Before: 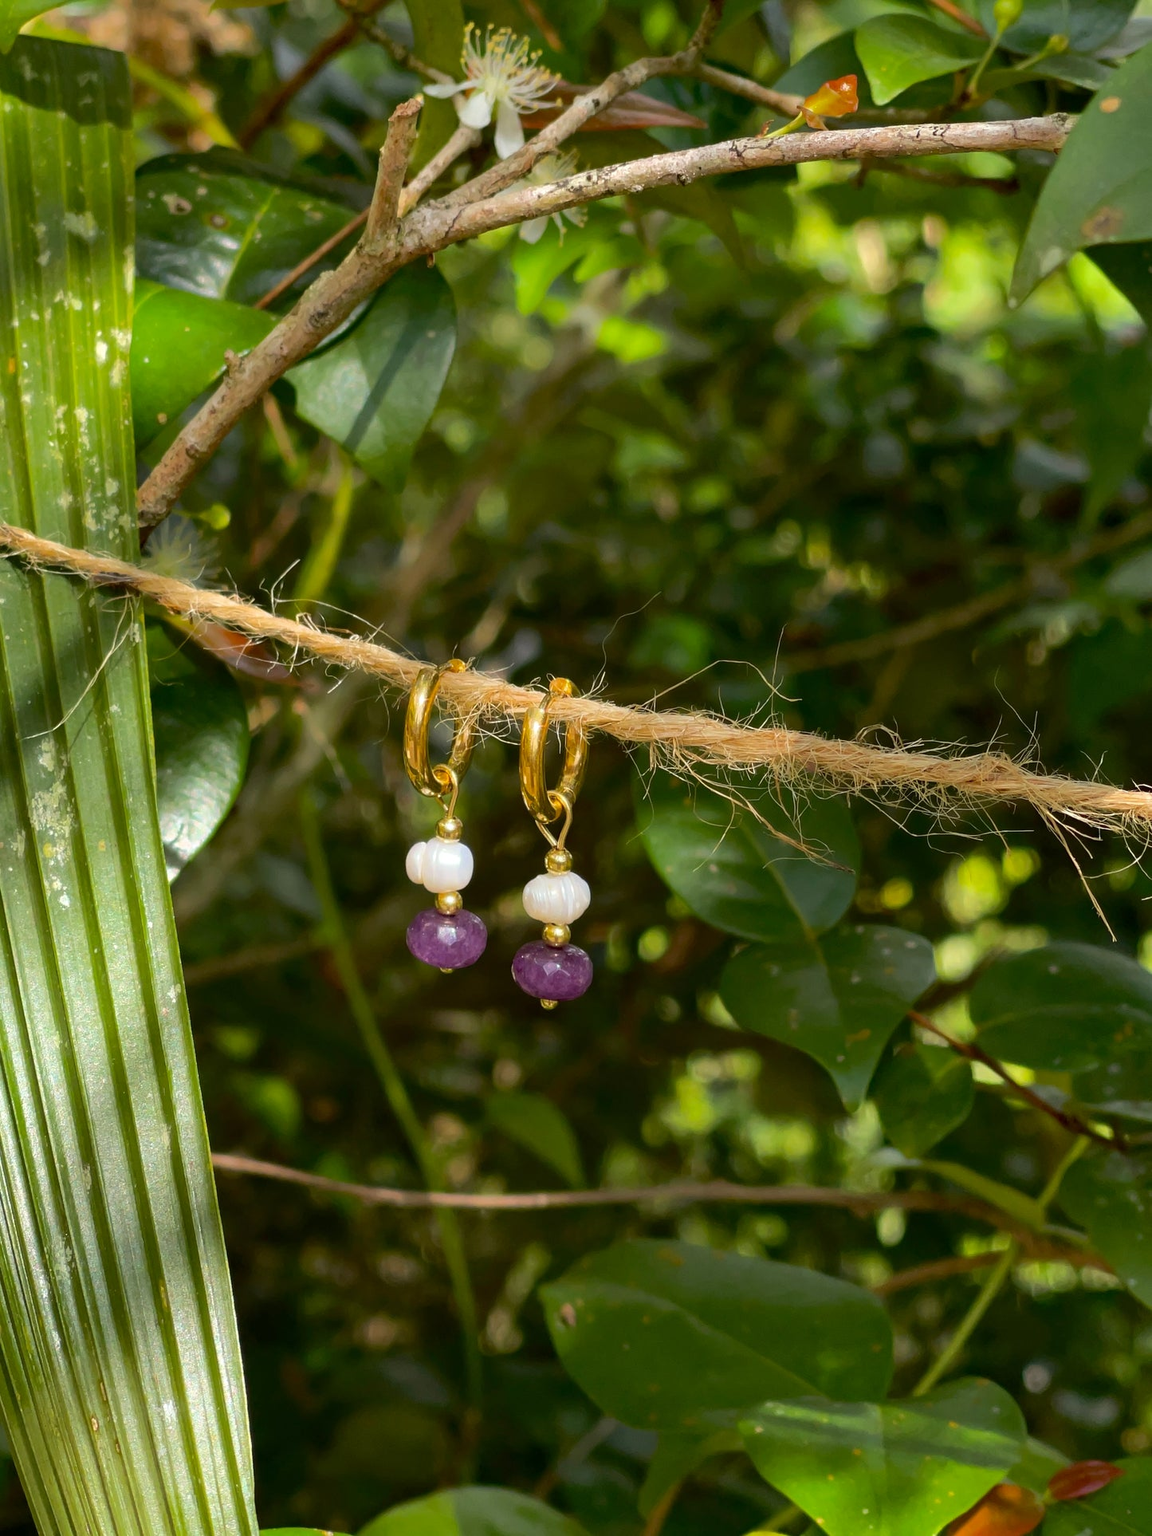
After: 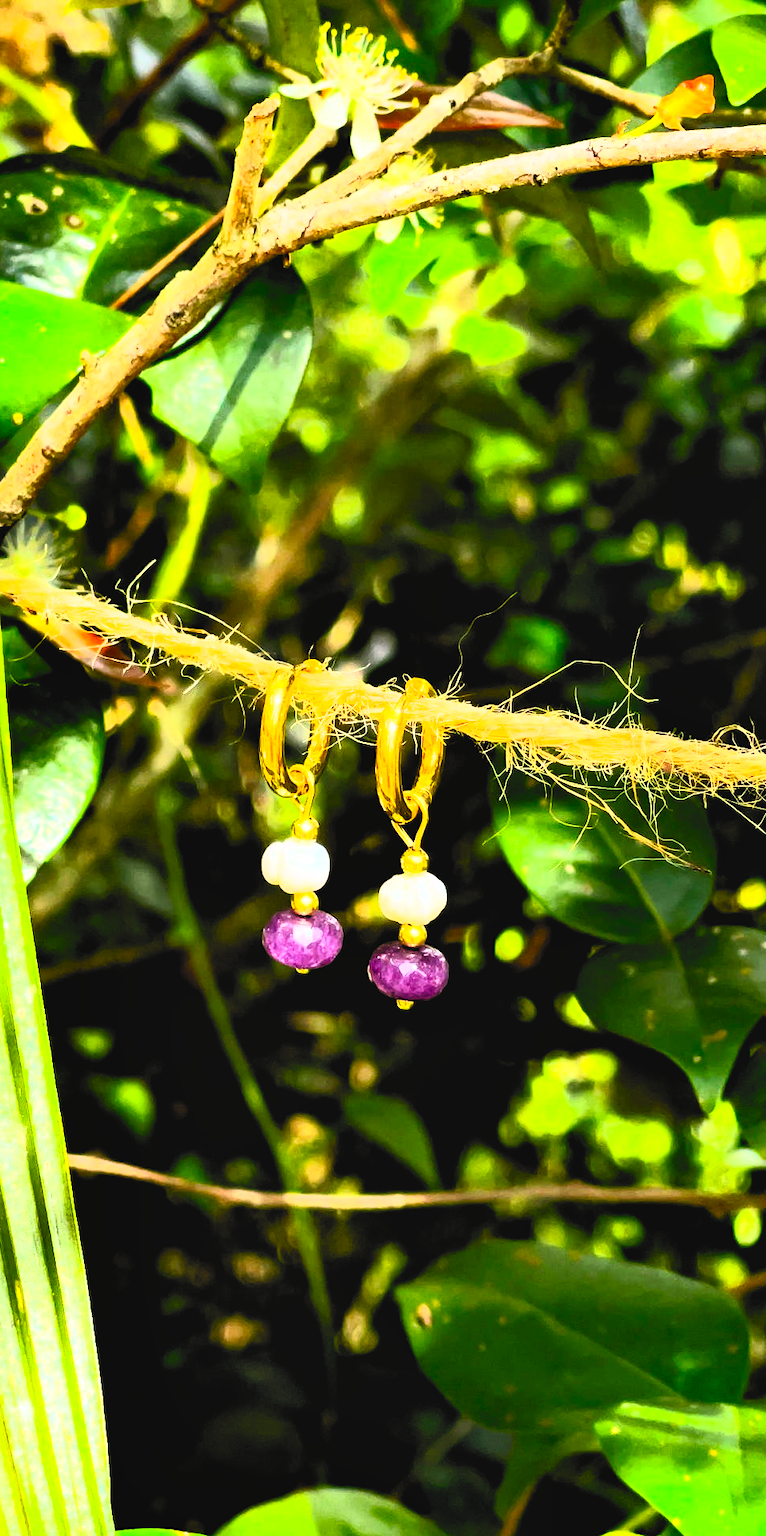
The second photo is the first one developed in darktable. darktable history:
contrast brightness saturation: contrast 0.981, brightness 0.983, saturation 0.982
filmic rgb: black relative exposure -3.89 EV, white relative exposure 3.48 EV, threshold 2.99 EV, hardness 2.64, contrast 1.104, enable highlight reconstruction true
shadows and highlights: shadows 36.55, highlights -27.71, soften with gaussian
crop and rotate: left 12.595%, right 20.891%
tone equalizer: -8 EV -0.748 EV, -7 EV -0.71 EV, -6 EV -0.575 EV, -5 EV -0.385 EV, -3 EV 0.4 EV, -2 EV 0.6 EV, -1 EV 0.676 EV, +0 EV 0.748 EV
